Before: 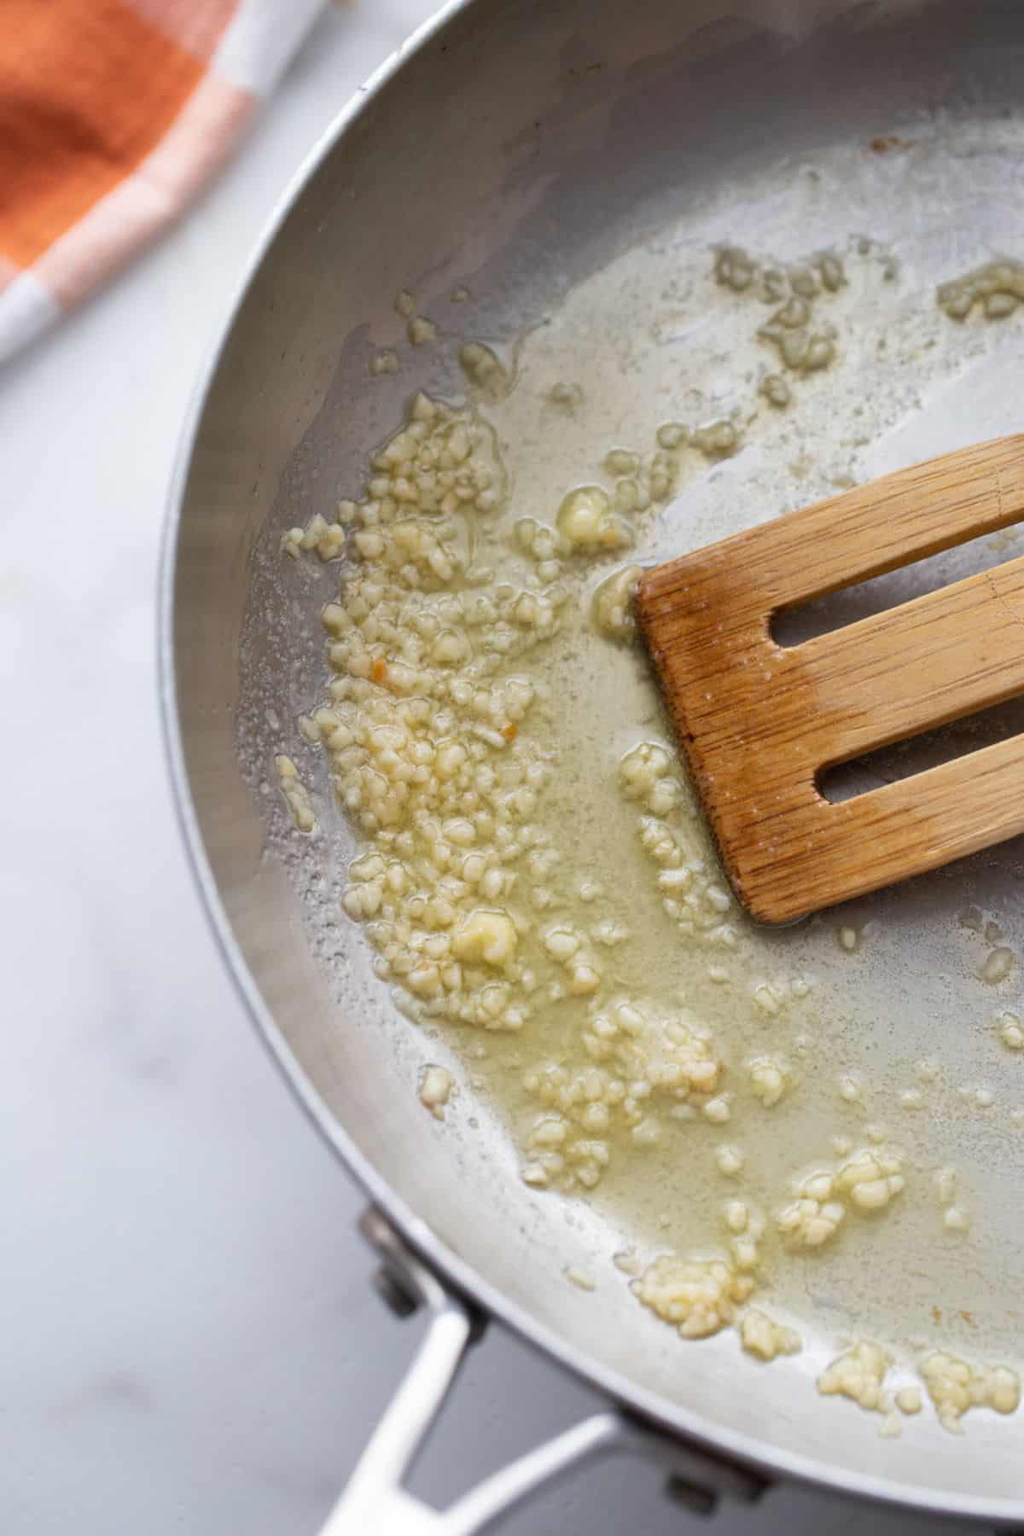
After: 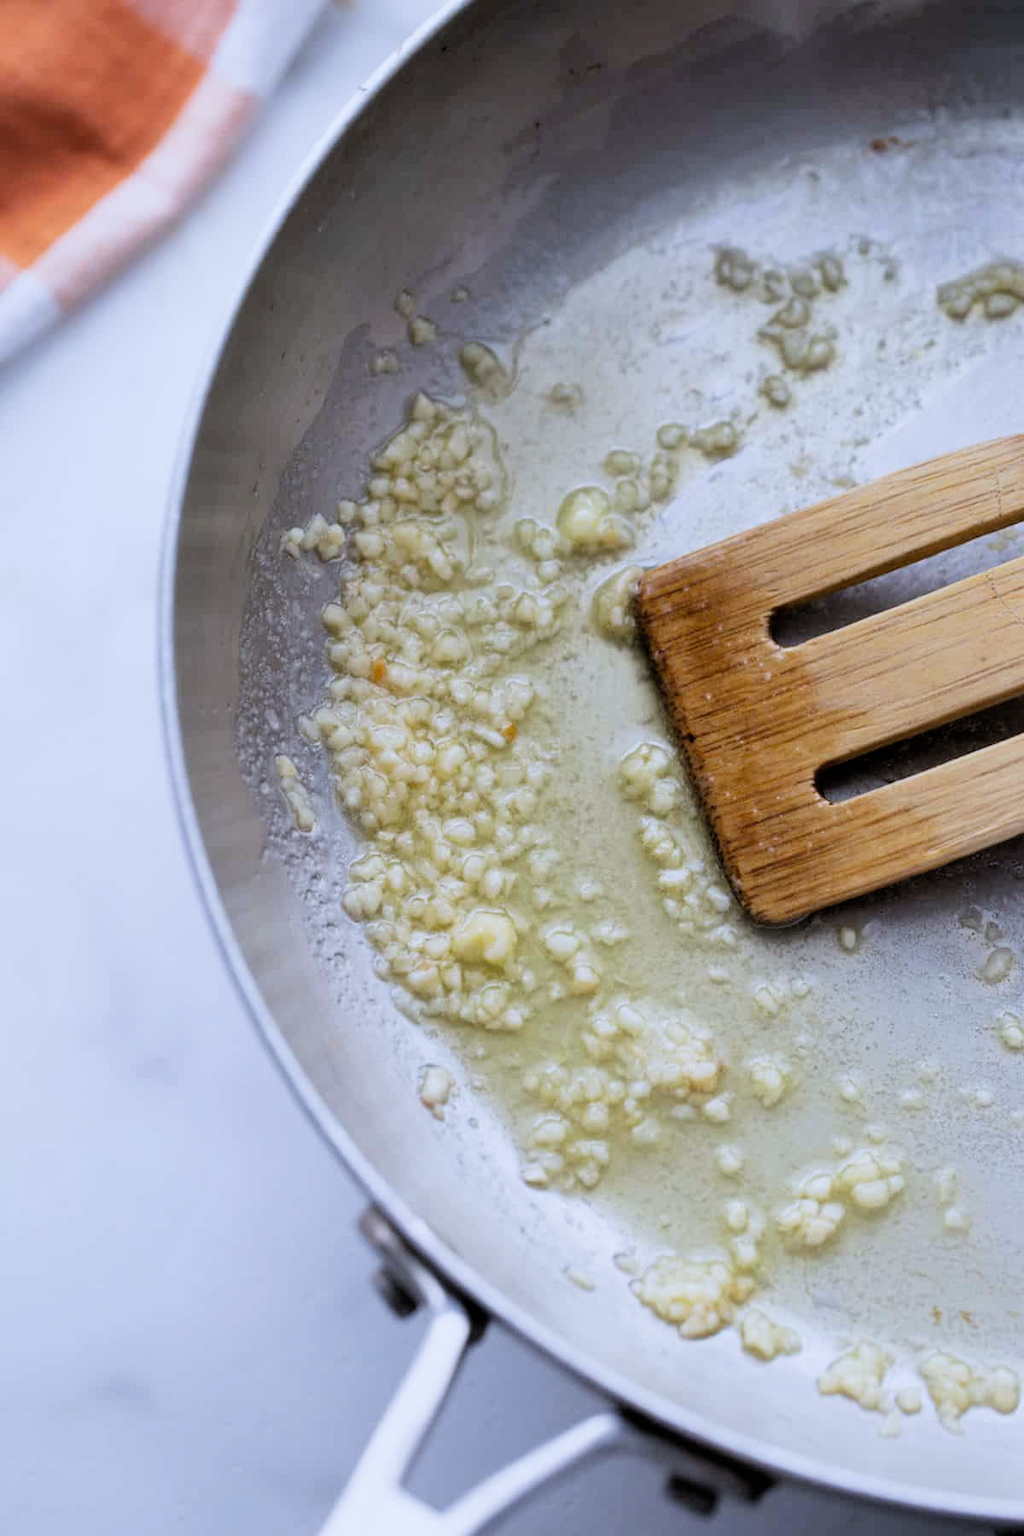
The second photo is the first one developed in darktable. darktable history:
shadows and highlights: radius 125.46, shadows 21.19, highlights -21.19, low approximation 0.01
filmic rgb: black relative exposure -5 EV, white relative exposure 3.2 EV, hardness 3.42, contrast 1.2, highlights saturation mix -30%
white balance: red 0.948, green 1.02, blue 1.176
